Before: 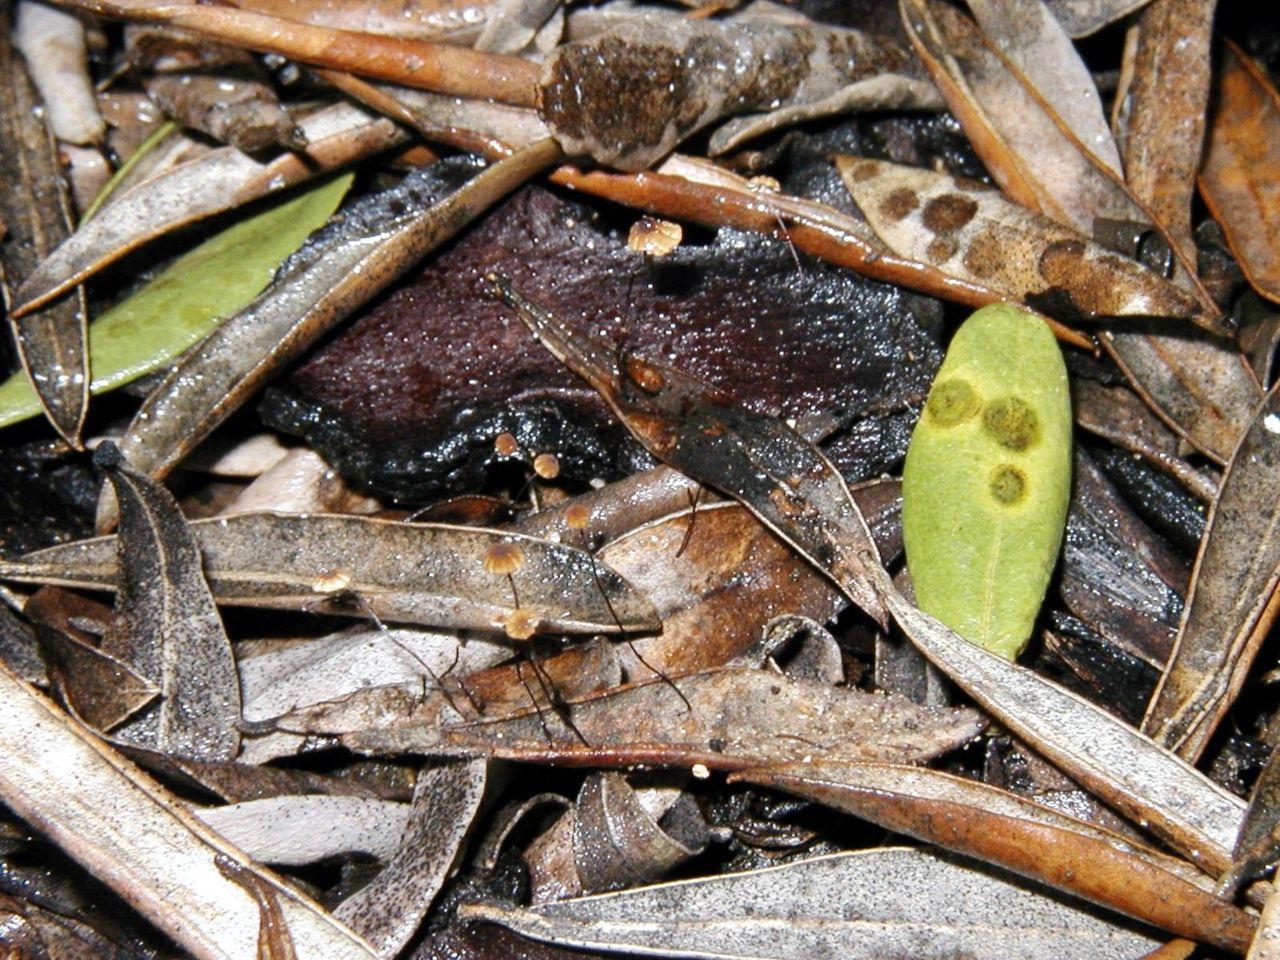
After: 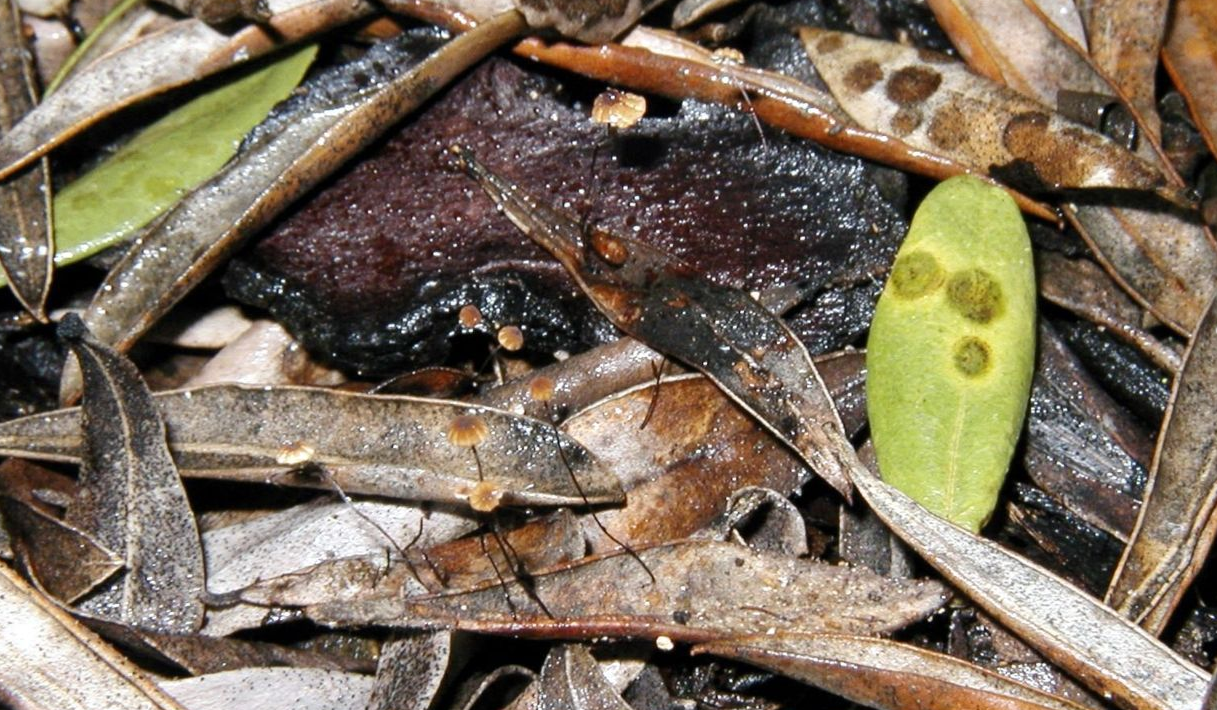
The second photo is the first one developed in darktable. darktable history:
crop and rotate: left 2.815%, top 13.341%, right 2.08%, bottom 12.629%
tone equalizer: on, module defaults
